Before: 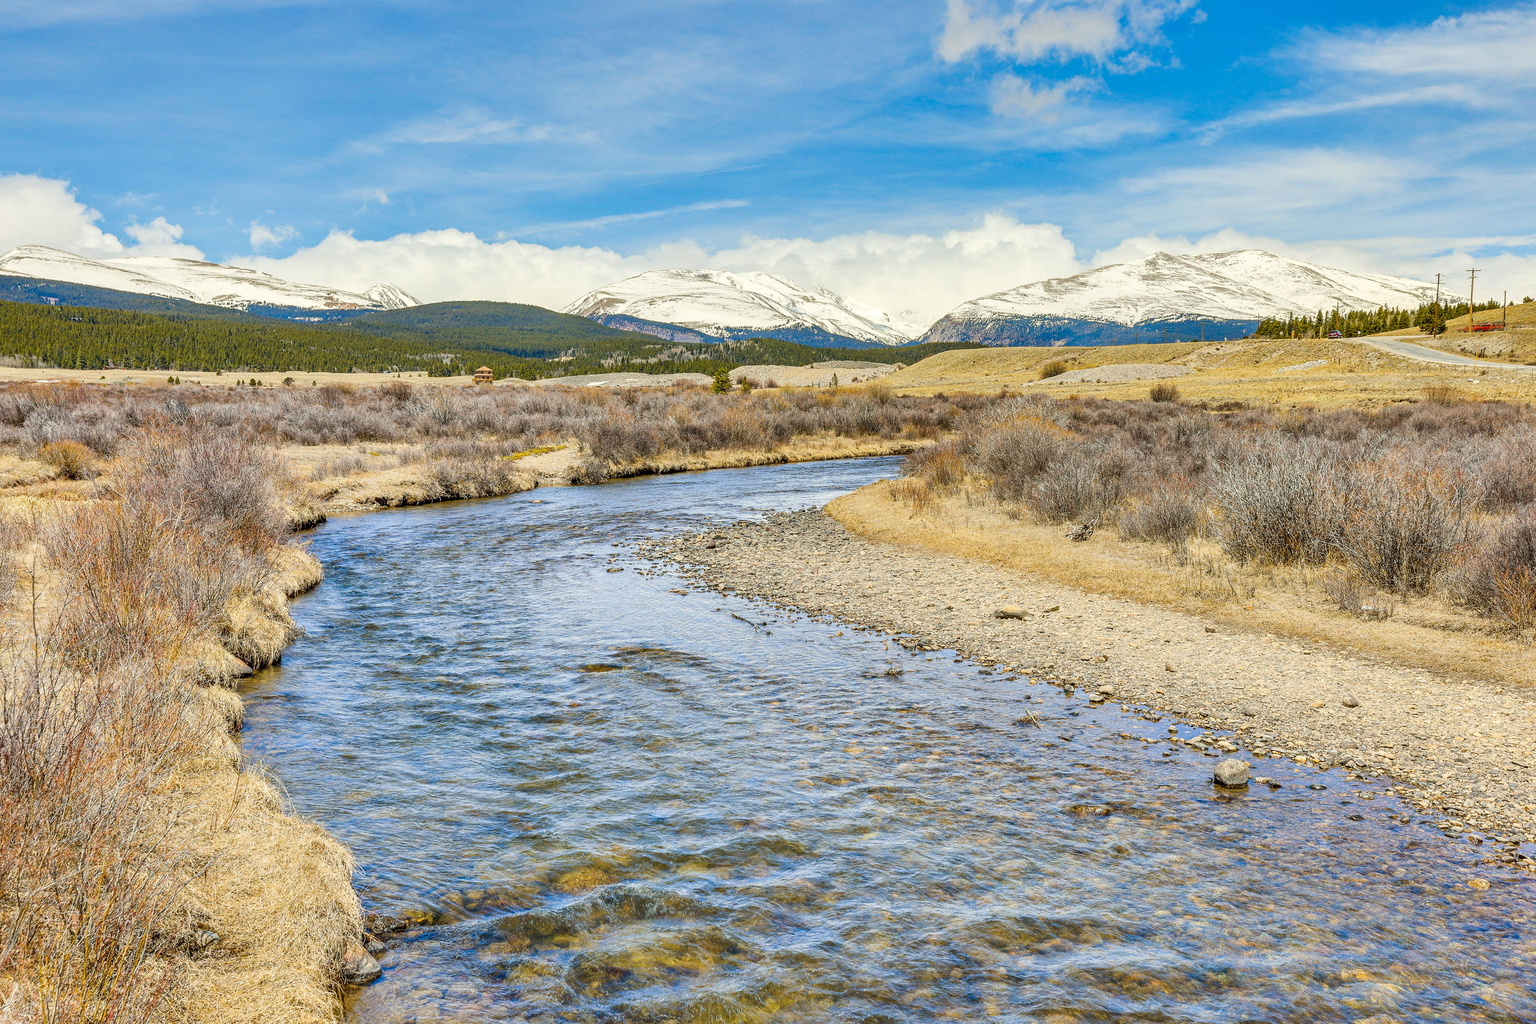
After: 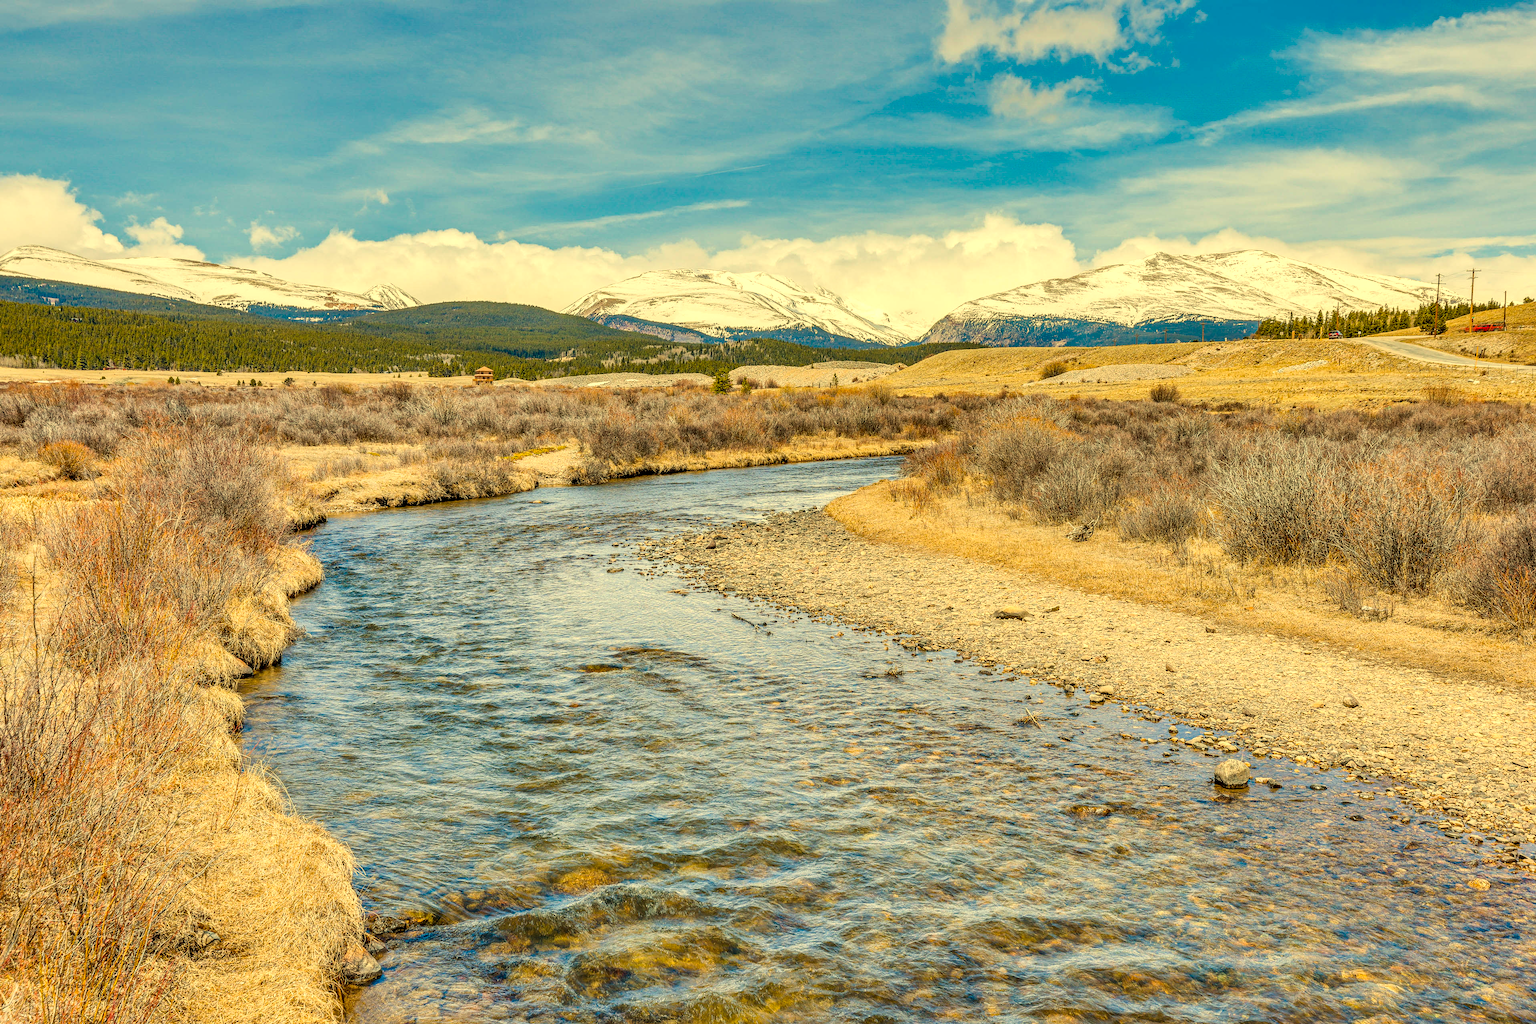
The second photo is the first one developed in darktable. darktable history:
local contrast: on, module defaults
contrast brightness saturation: saturation 0.18
white balance: red 1.08, blue 0.791
